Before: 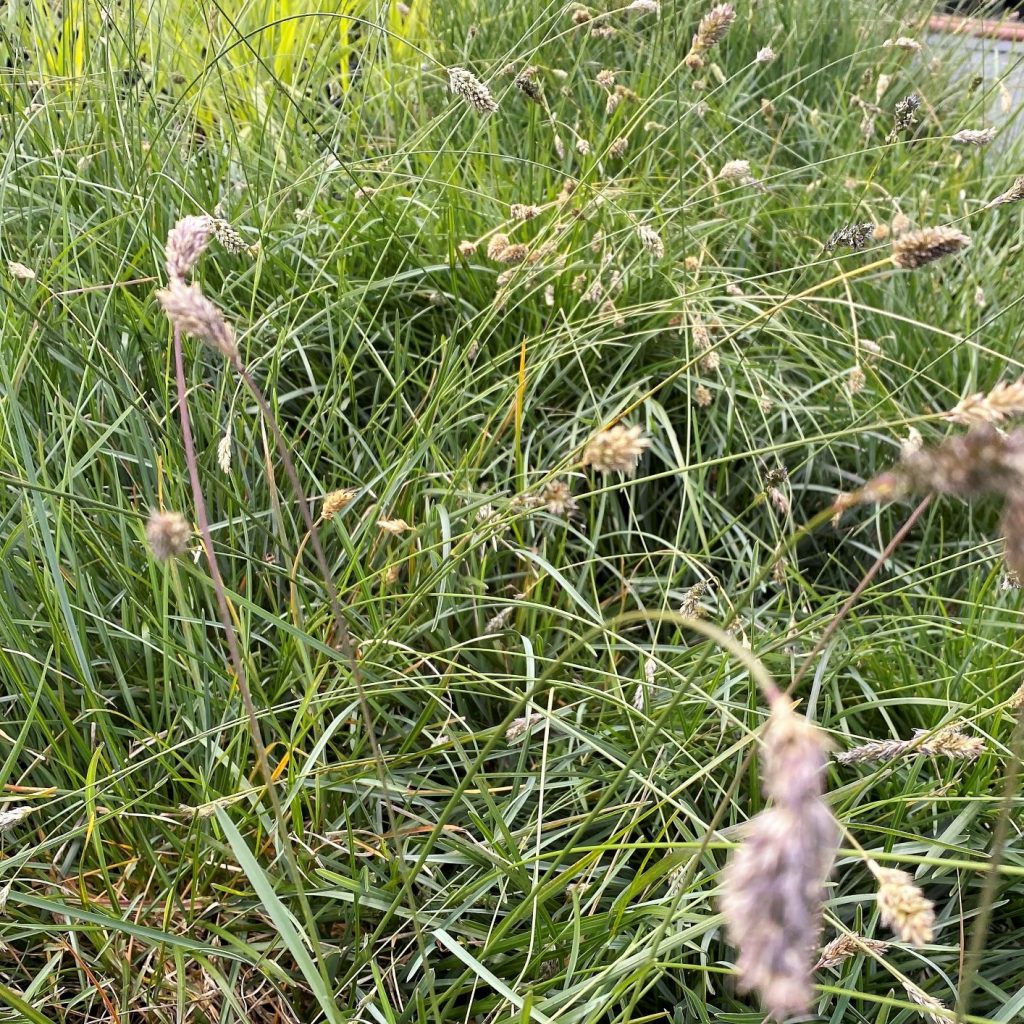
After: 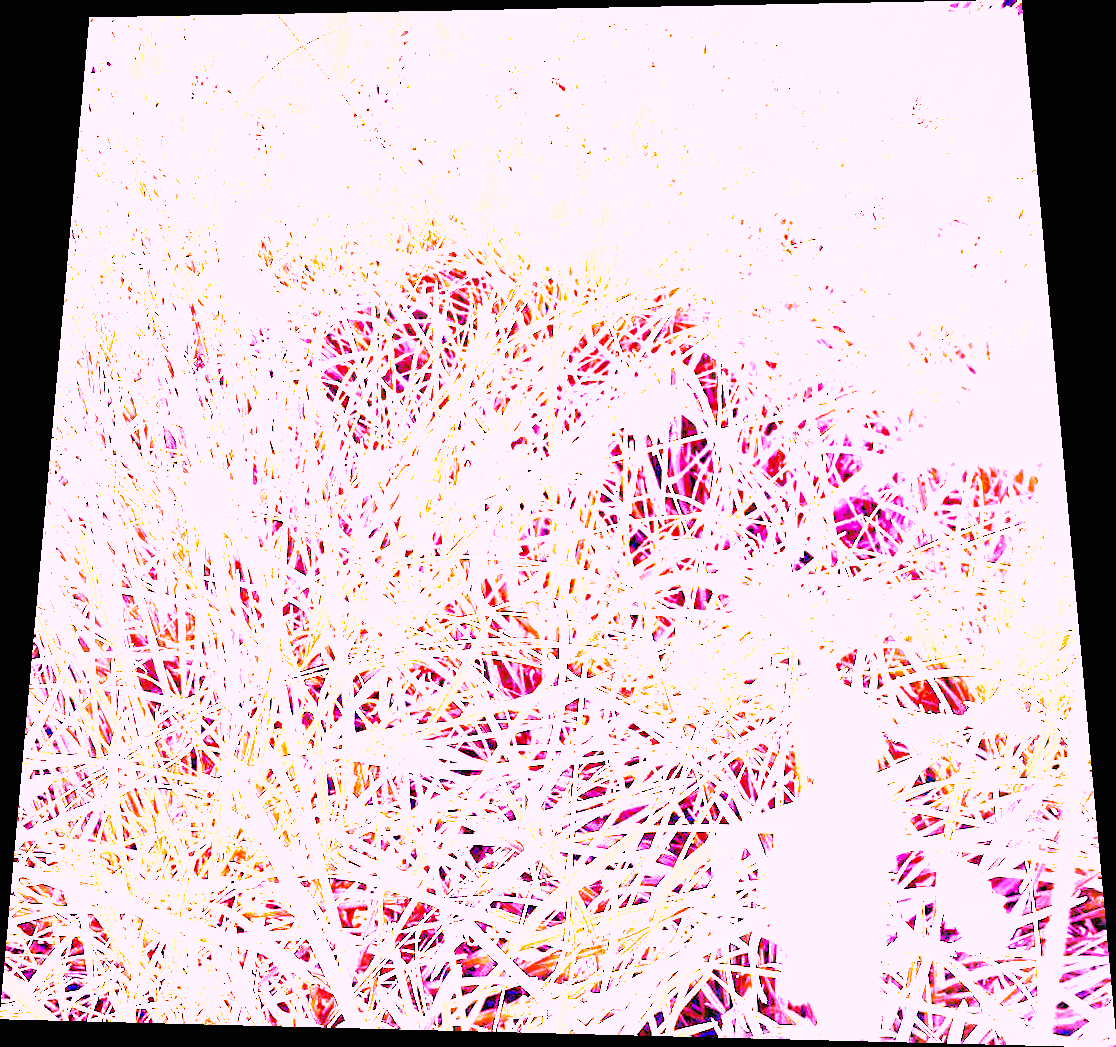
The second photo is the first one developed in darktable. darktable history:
rotate and perspective: rotation 0.128°, lens shift (vertical) -0.181, lens shift (horizontal) -0.044, shear 0.001, automatic cropping off
base curve: curves: ch0 [(0, 0) (0.028, 0.03) (0.121, 0.232) (0.46, 0.748) (0.859, 0.968) (1, 1)], preserve colors none
shadows and highlights: on, module defaults
exposure: black level correction 0, exposure 1.2 EV, compensate highlight preservation false
tone equalizer: -8 EV -0.528 EV, -7 EV -0.319 EV, -6 EV -0.083 EV, -5 EV 0.413 EV, -4 EV 0.985 EV, -3 EV 0.791 EV, -2 EV -0.01 EV, -1 EV 0.14 EV, +0 EV -0.012 EV, smoothing 1
white balance: red 8, blue 8
